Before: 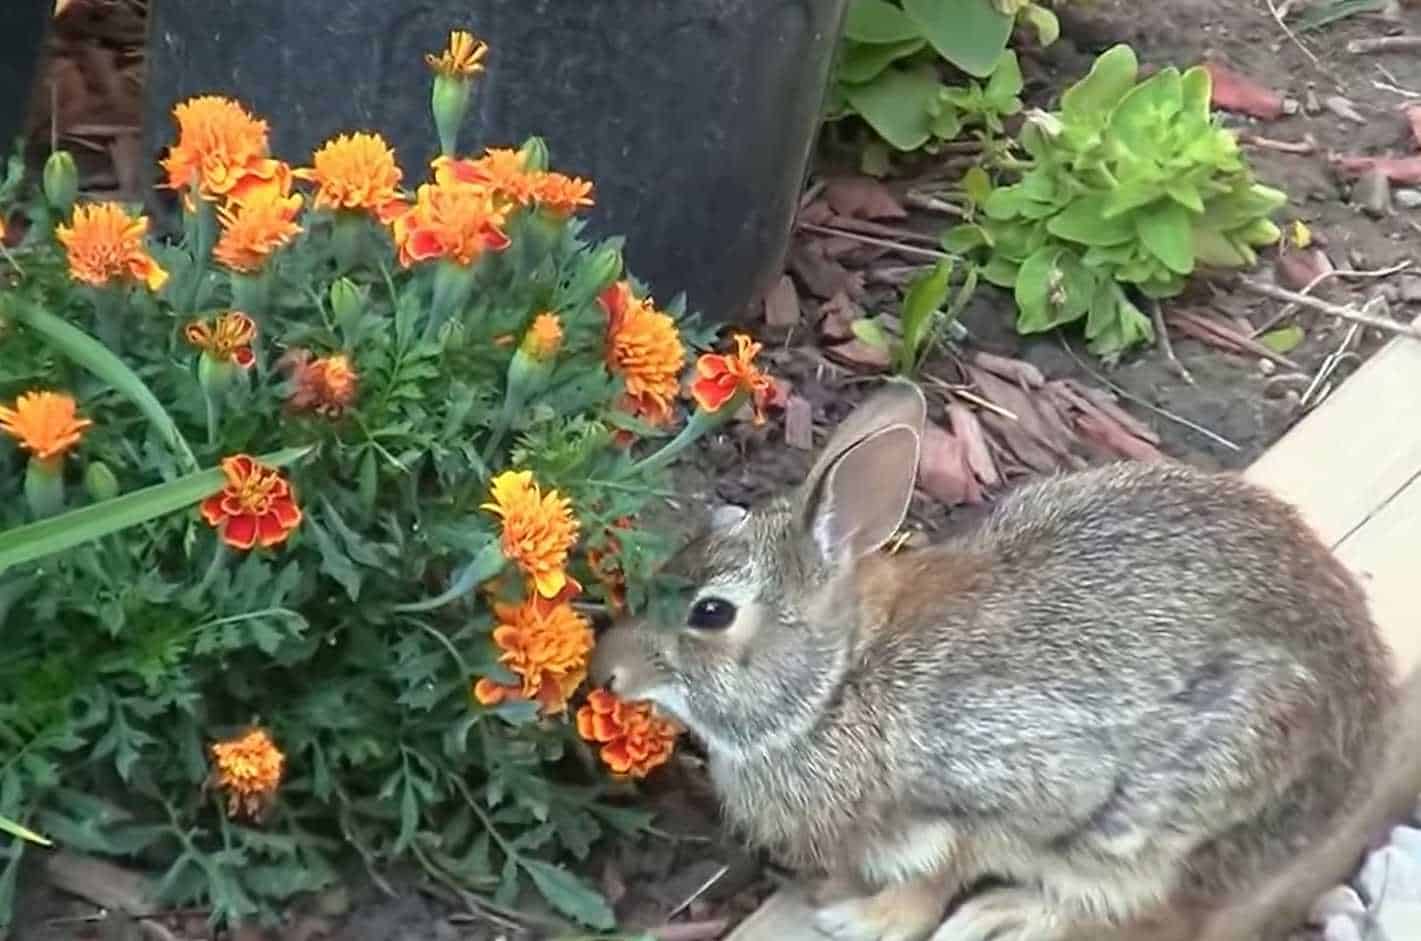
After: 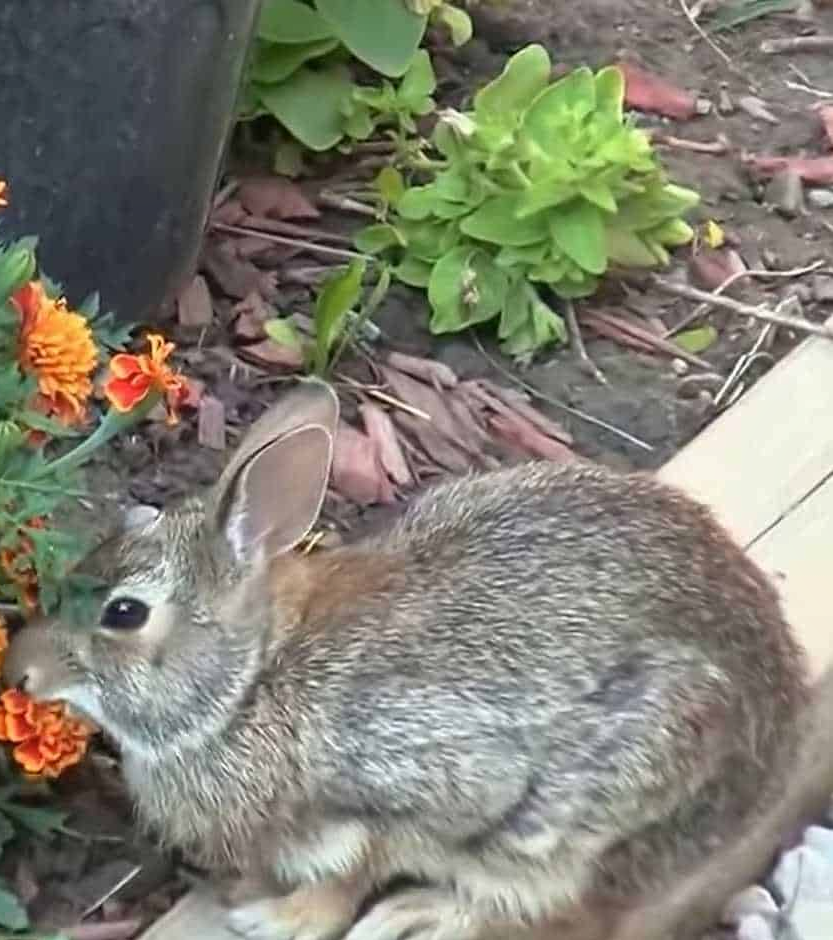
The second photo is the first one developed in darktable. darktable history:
crop: left 41.338%
shadows and highlights: shadows 25.52, highlights -48.18, soften with gaussian
